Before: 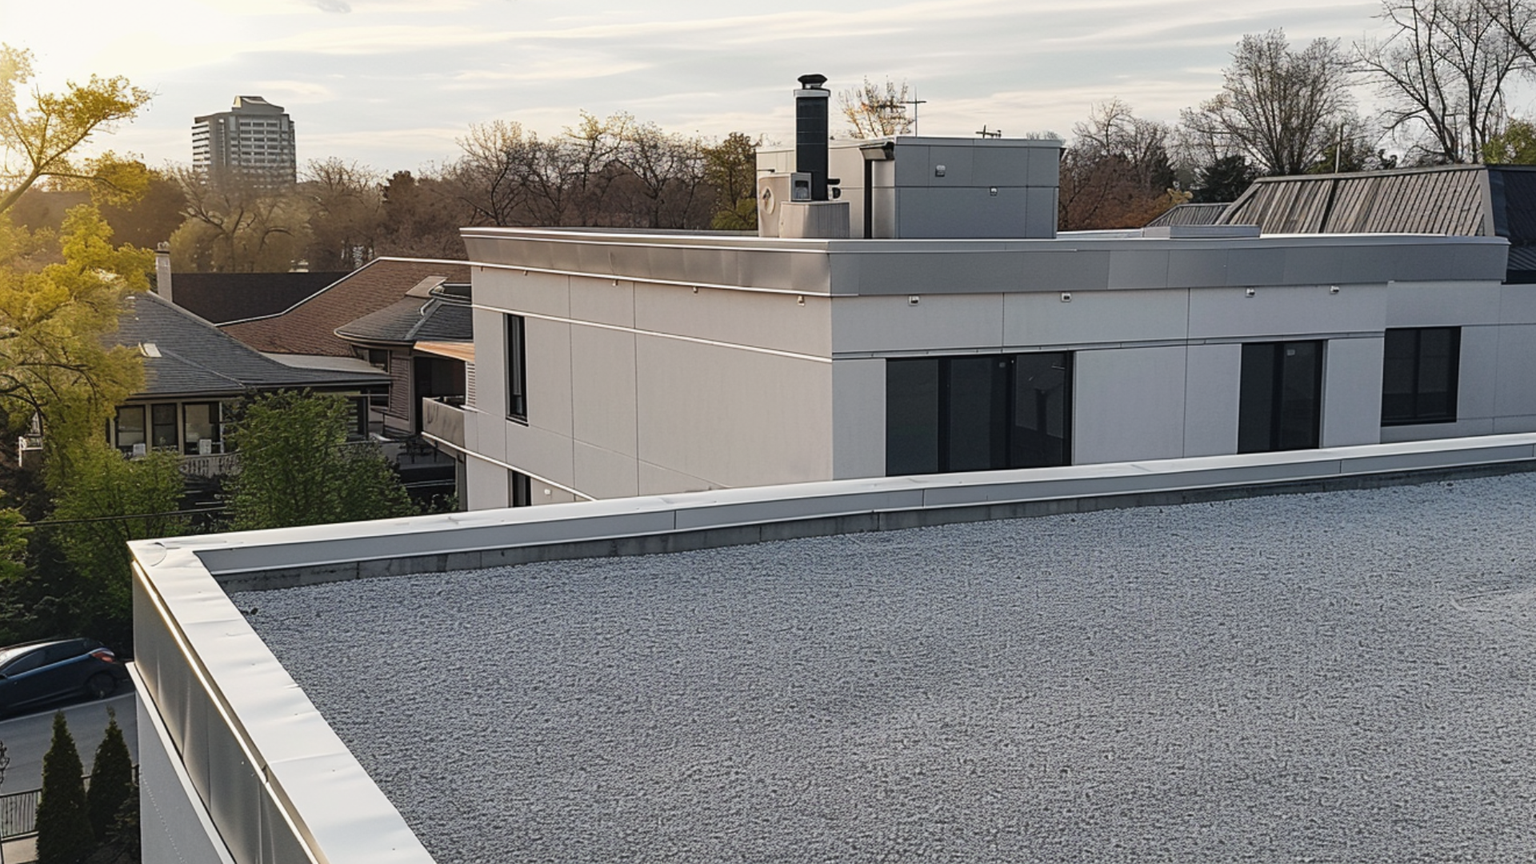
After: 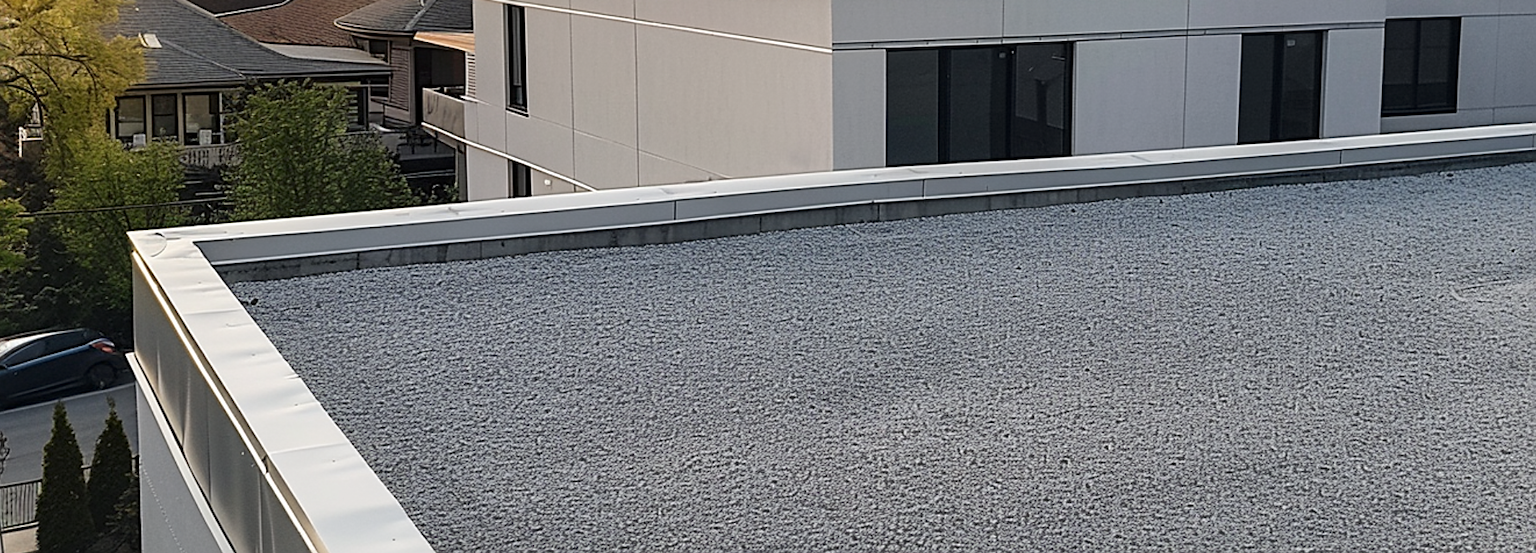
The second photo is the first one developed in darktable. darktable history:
exposure: black level correction 0.001, compensate highlight preservation false
local contrast: mode bilateral grid, contrast 20, coarseness 50, detail 119%, midtone range 0.2
sharpen: on, module defaults
crop and rotate: top 35.873%
